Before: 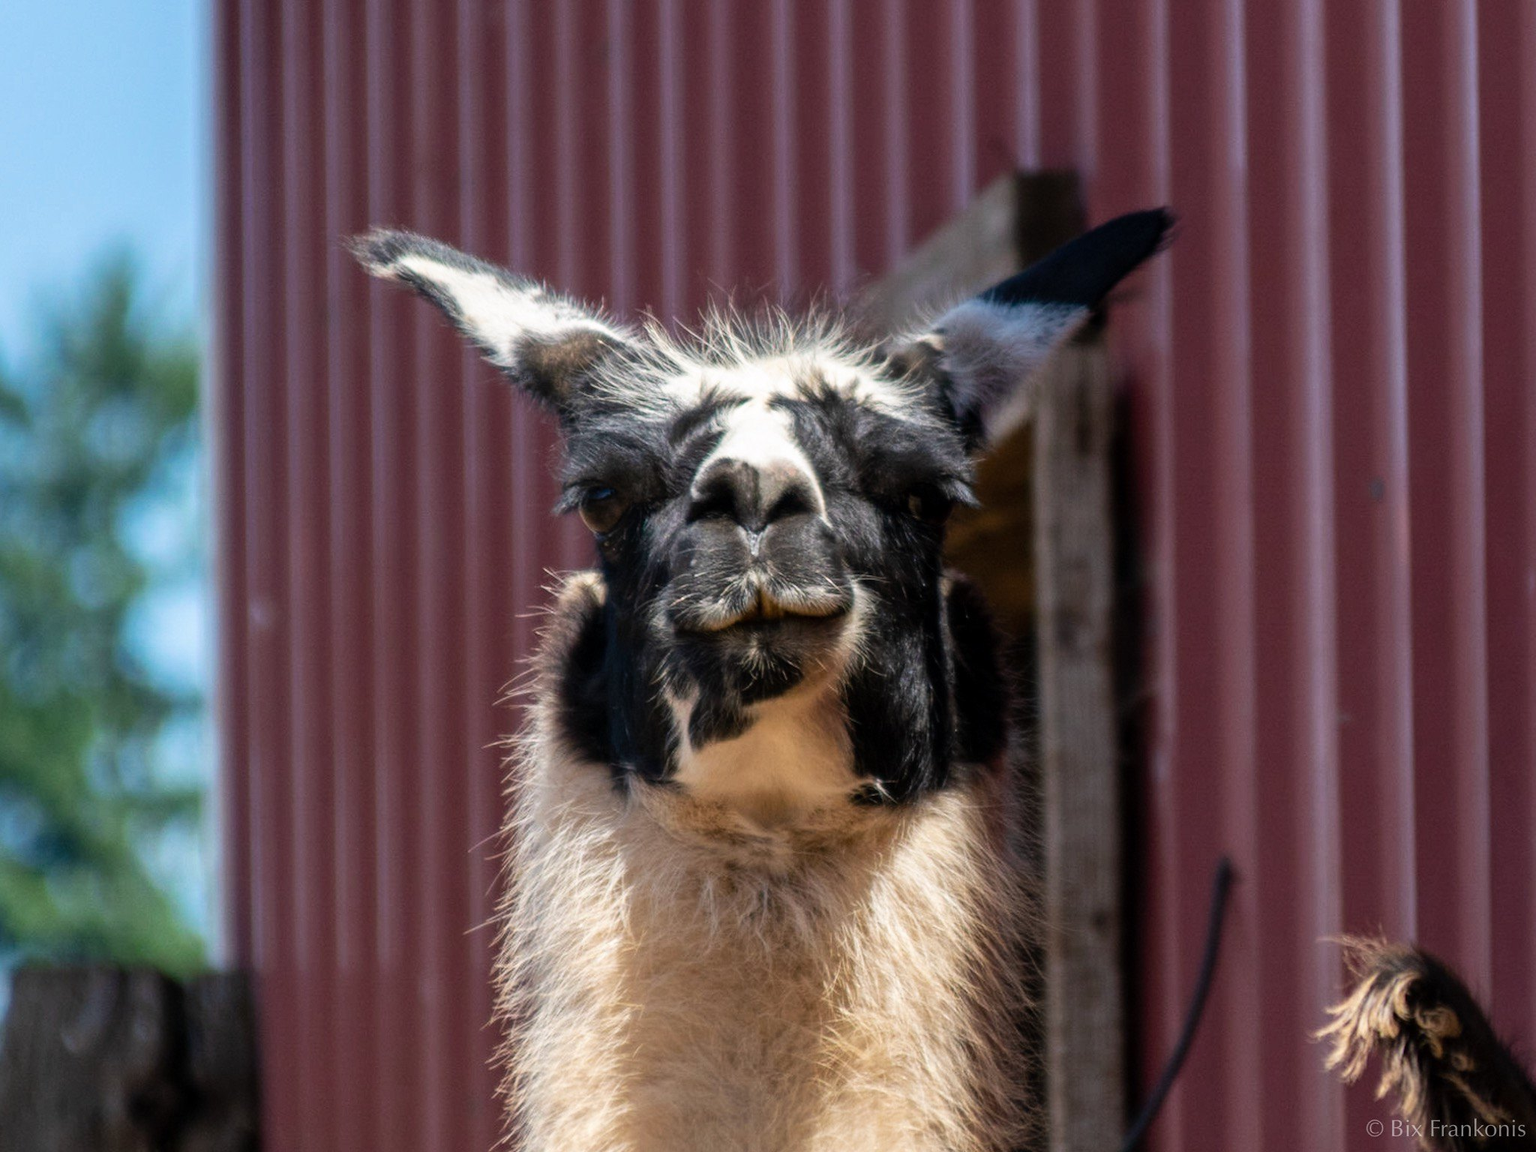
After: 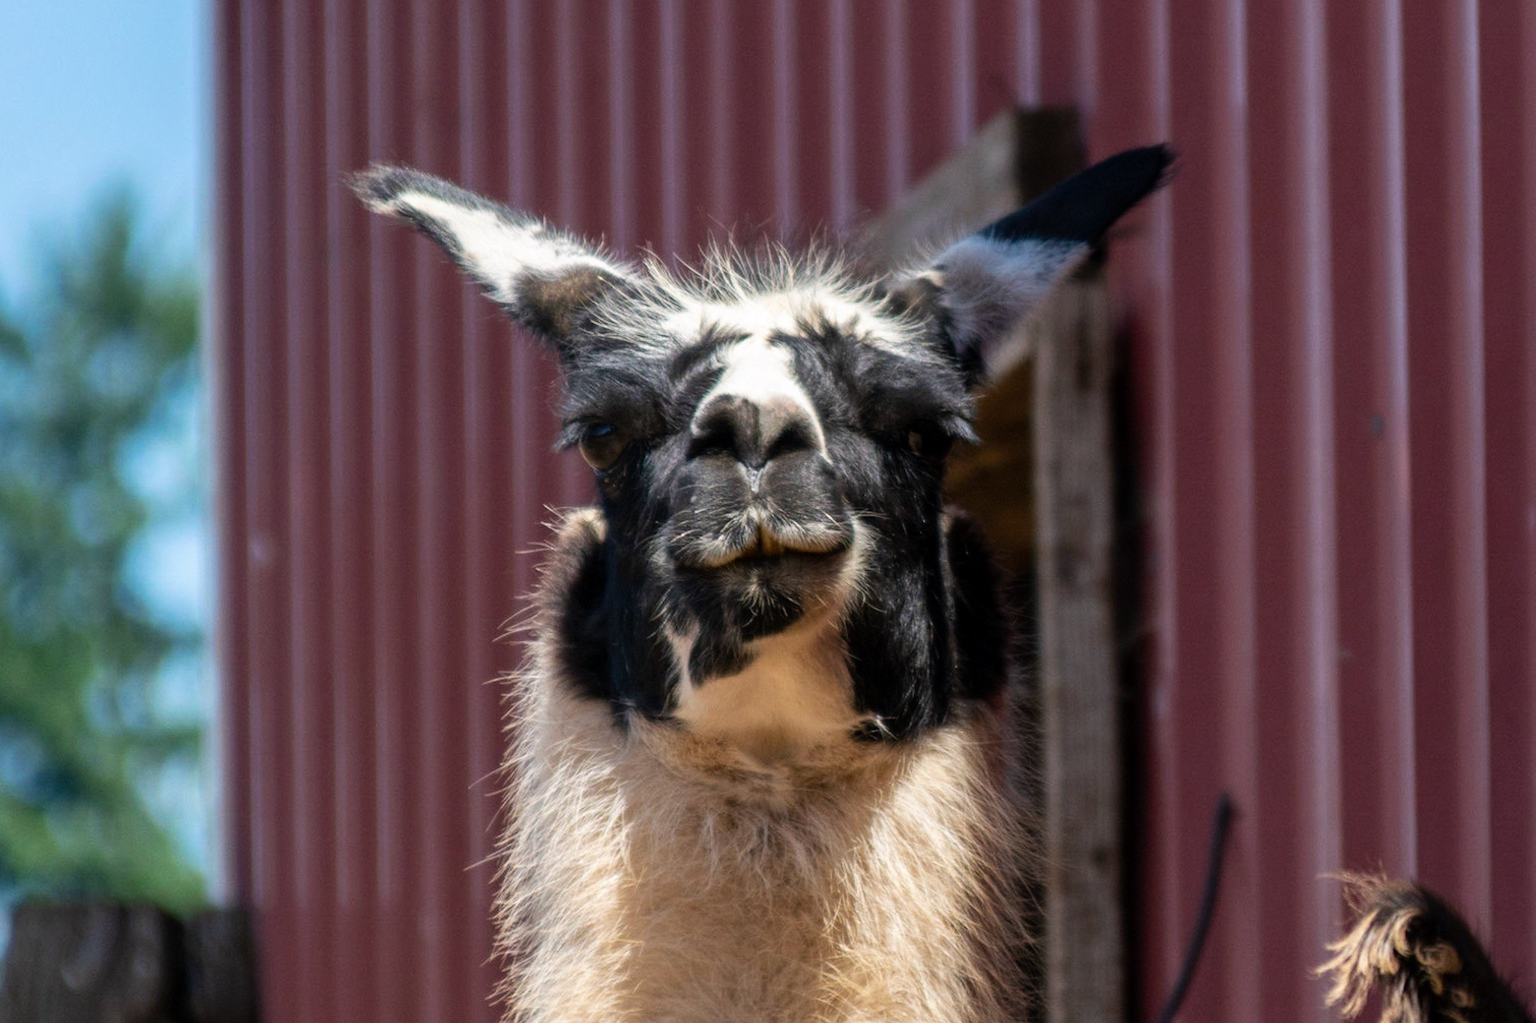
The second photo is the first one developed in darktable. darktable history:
crop and rotate: top 5.579%, bottom 5.573%
